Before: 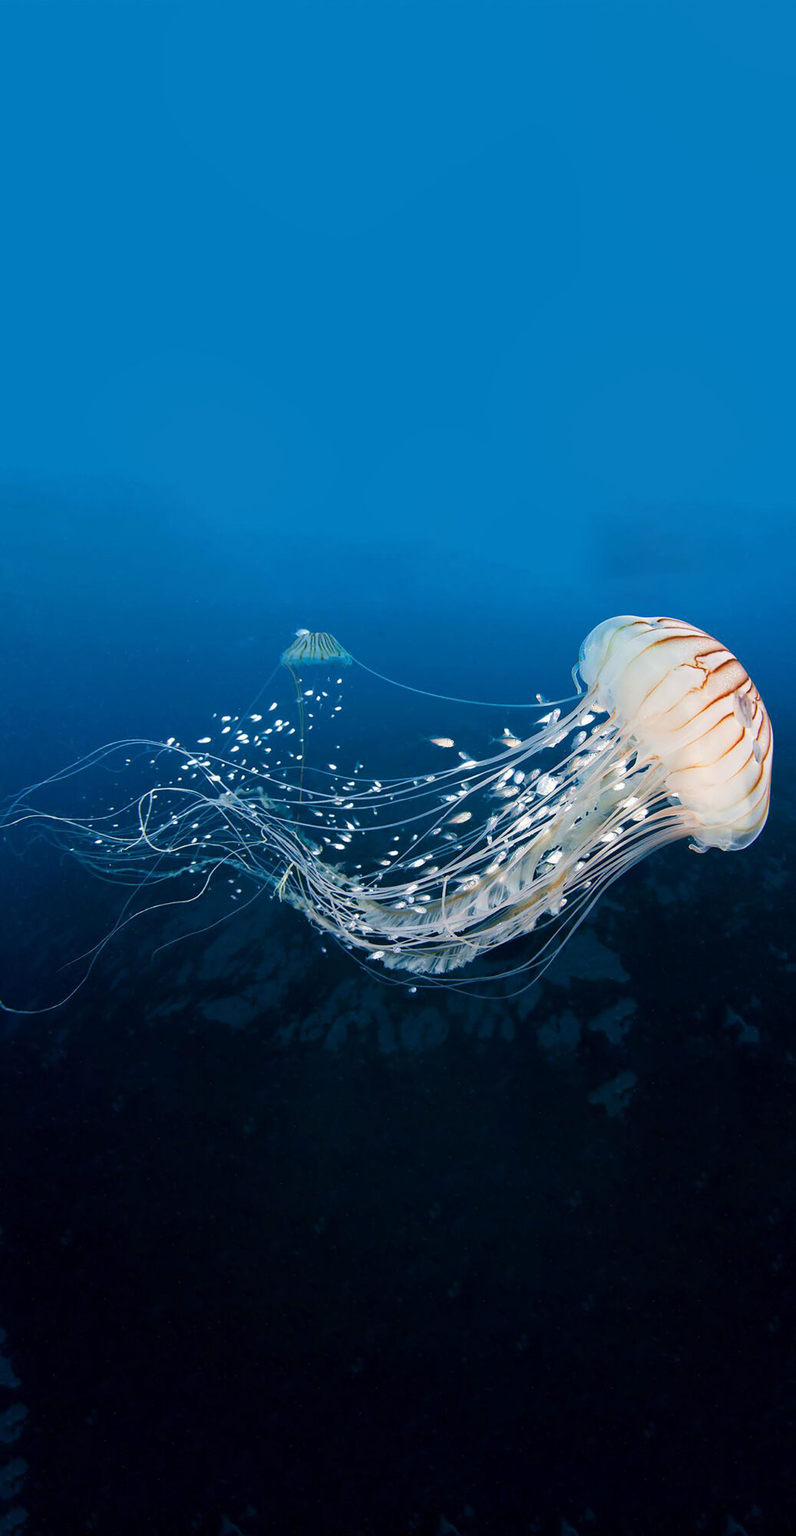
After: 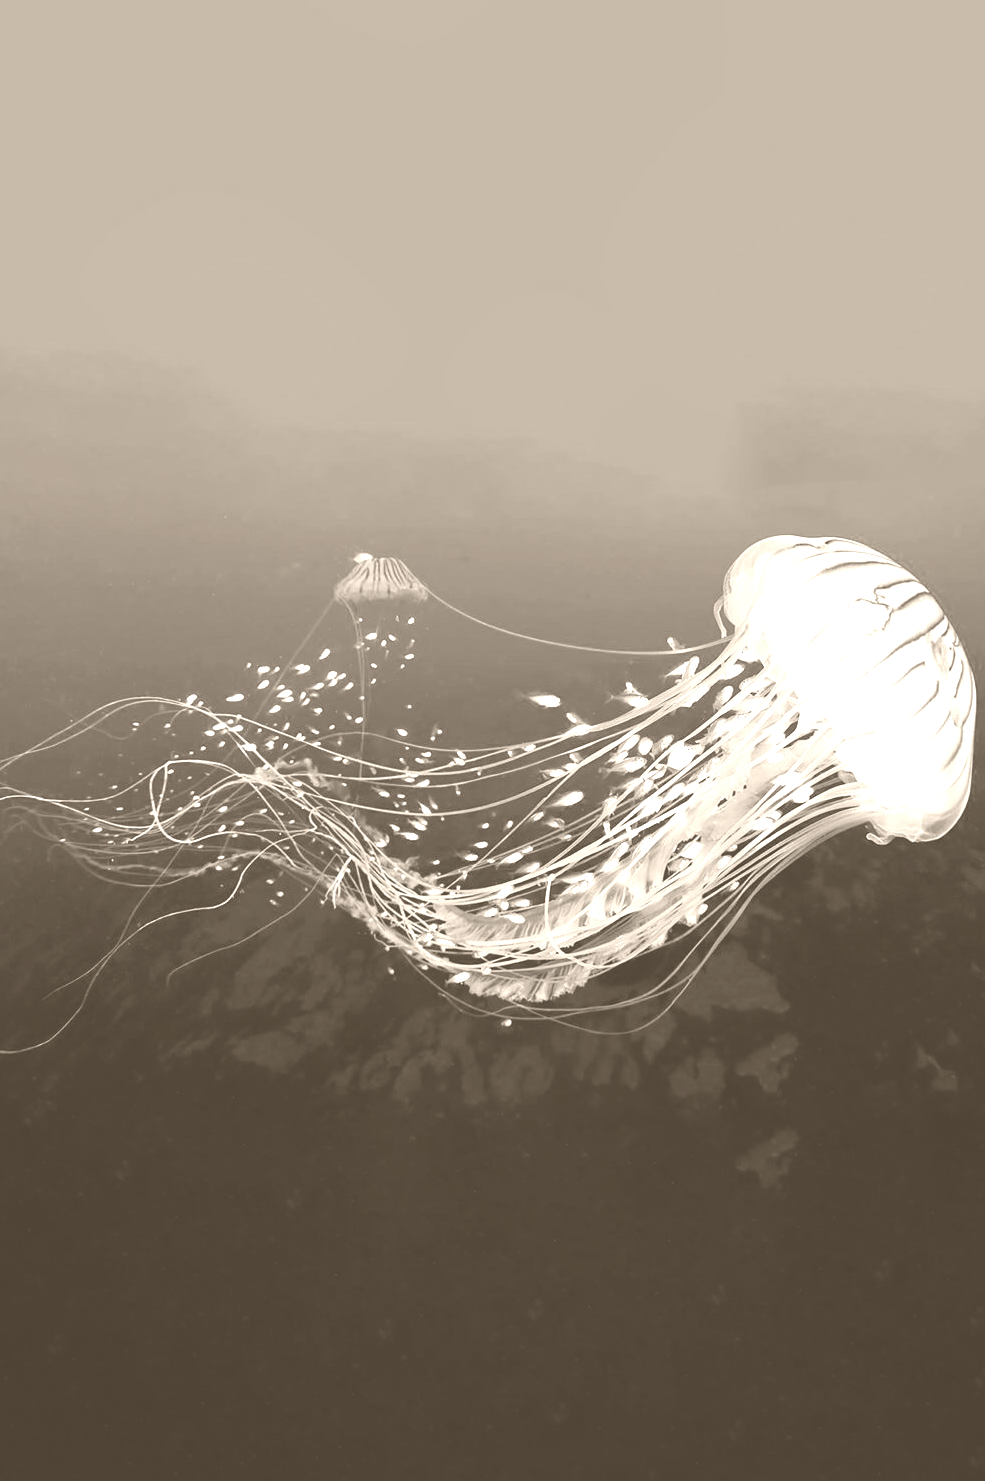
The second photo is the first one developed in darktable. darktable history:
color balance rgb: perceptual saturation grading › global saturation 30%, global vibrance 20%
colorize: hue 34.49°, saturation 35.33%, source mix 100%, version 1
crop and rotate: left 2.991%, top 13.302%, right 1.981%, bottom 12.636%
contrast brightness saturation: contrast 0.04, saturation 0.16
